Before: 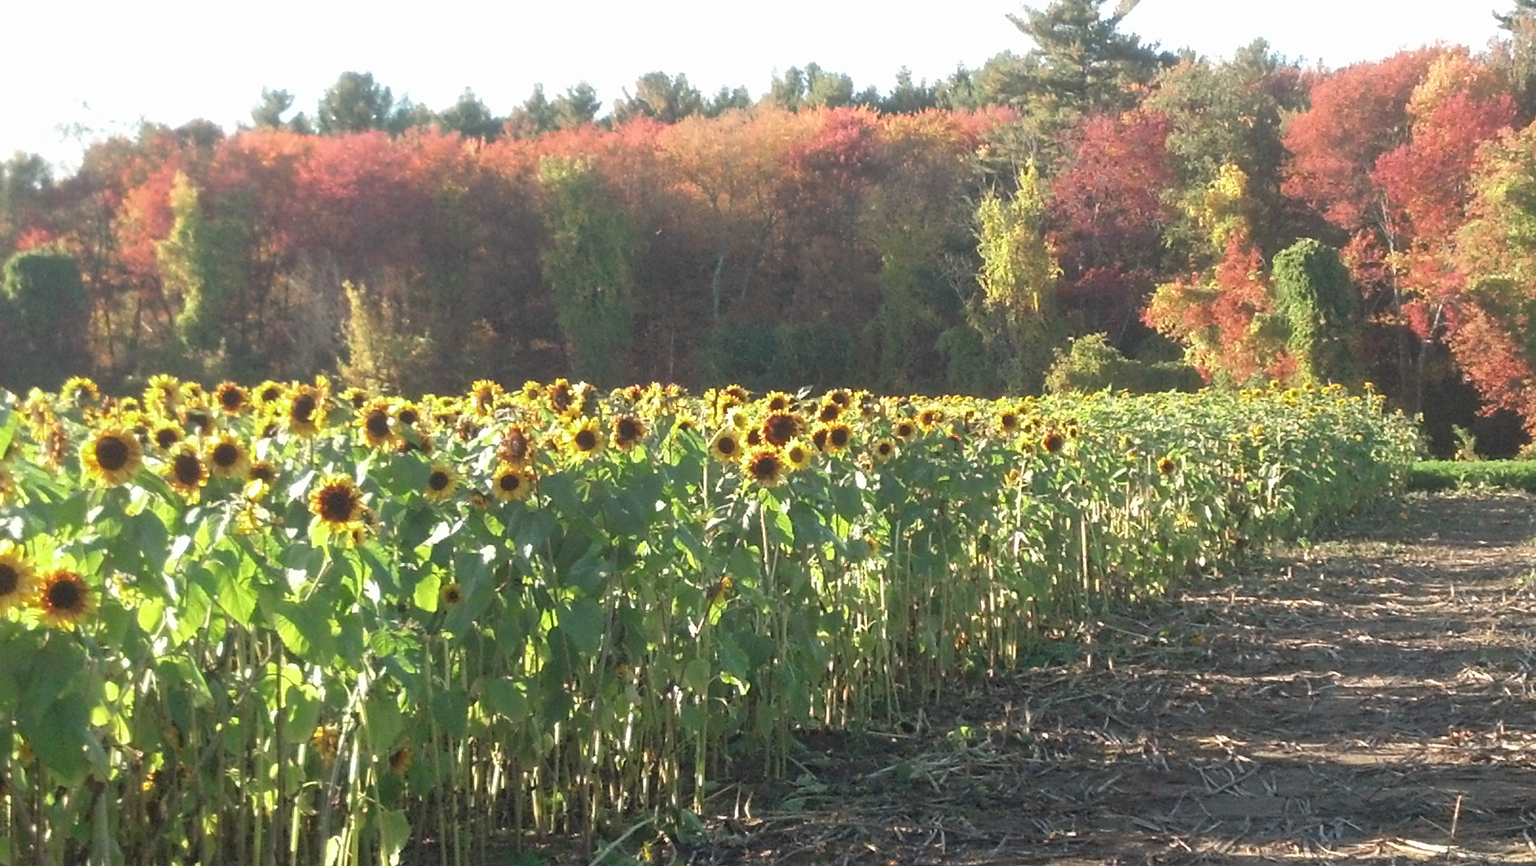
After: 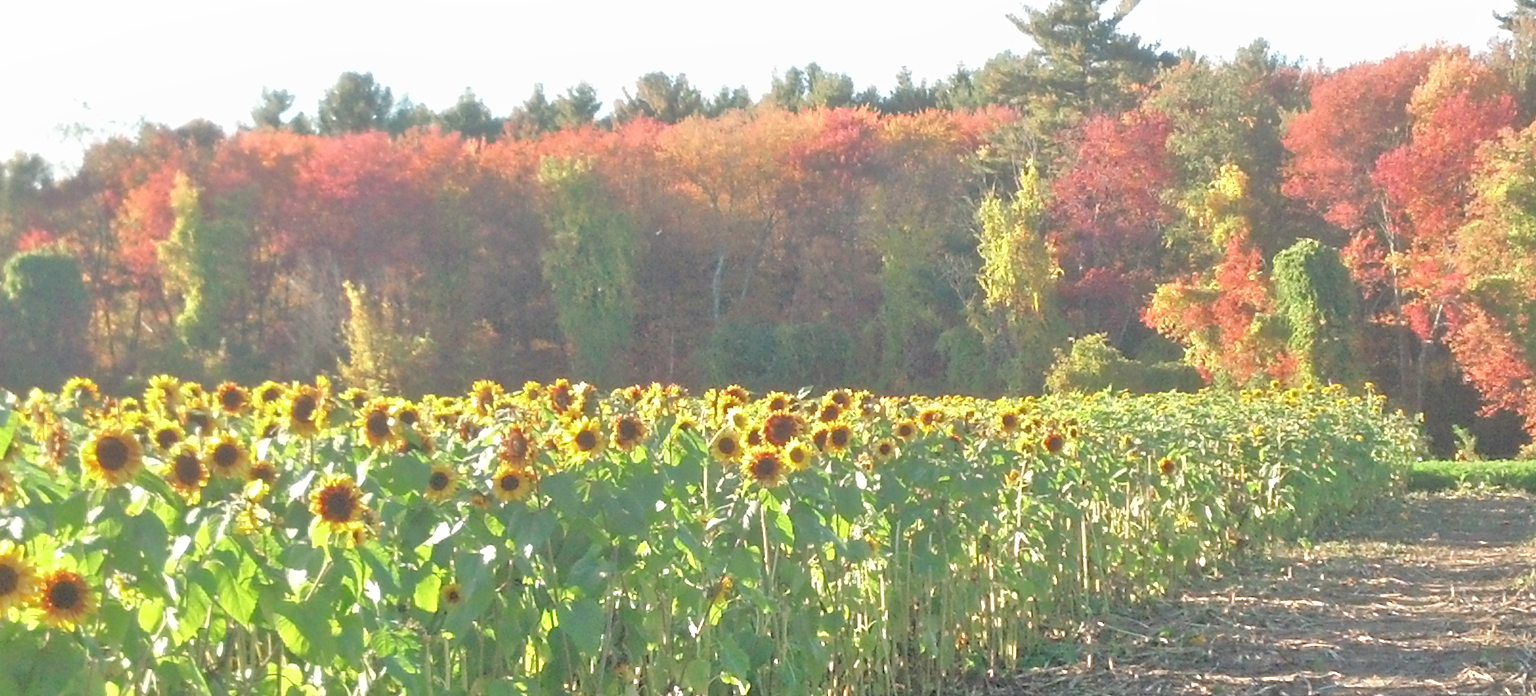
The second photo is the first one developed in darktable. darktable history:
local contrast: mode bilateral grid, contrast 100, coarseness 99, detail 91%, midtone range 0.2
crop: bottom 19.563%
tone equalizer: -7 EV 0.149 EV, -6 EV 0.592 EV, -5 EV 1.17 EV, -4 EV 1.3 EV, -3 EV 1.16 EV, -2 EV 0.6 EV, -1 EV 0.165 EV, mask exposure compensation -0.496 EV
